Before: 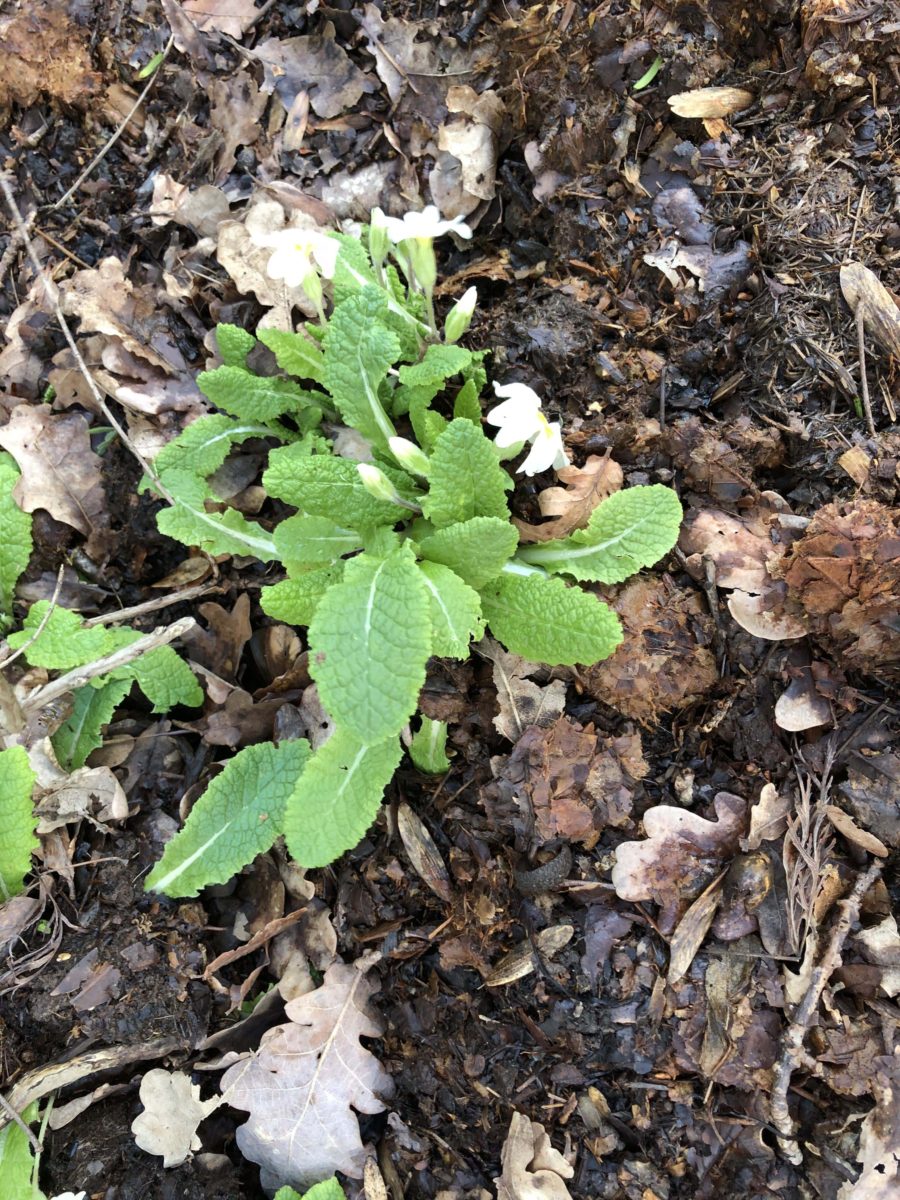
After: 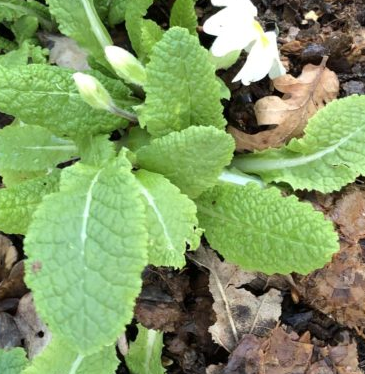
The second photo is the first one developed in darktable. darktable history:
crop: left 31.635%, top 32.594%, right 27.735%, bottom 36.182%
